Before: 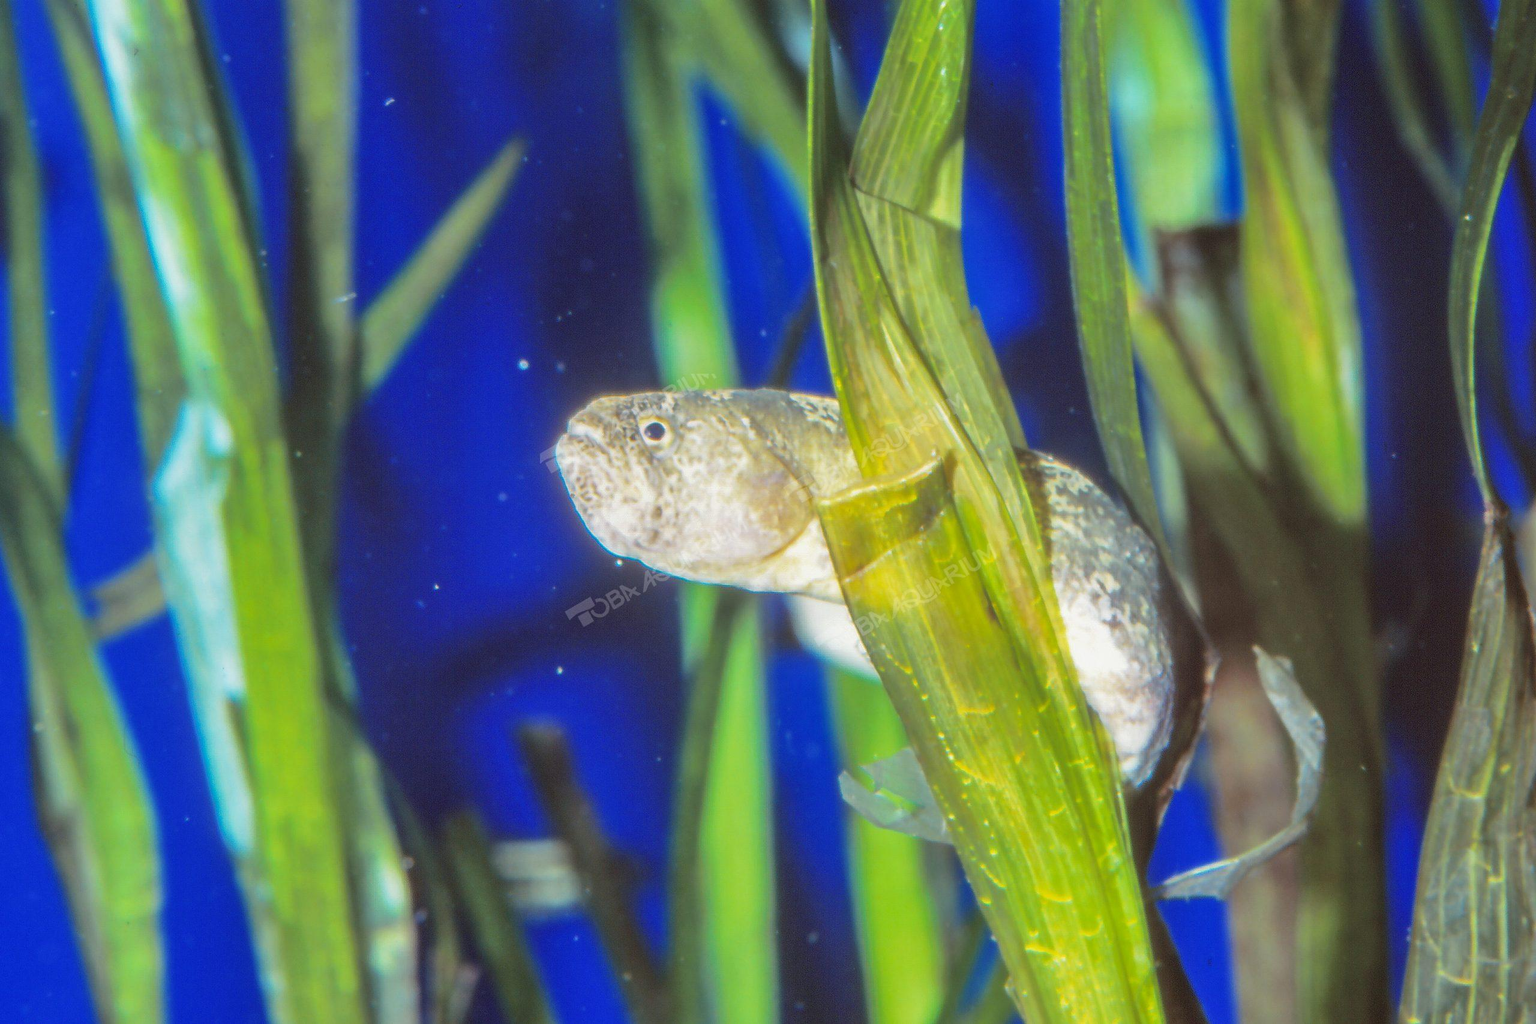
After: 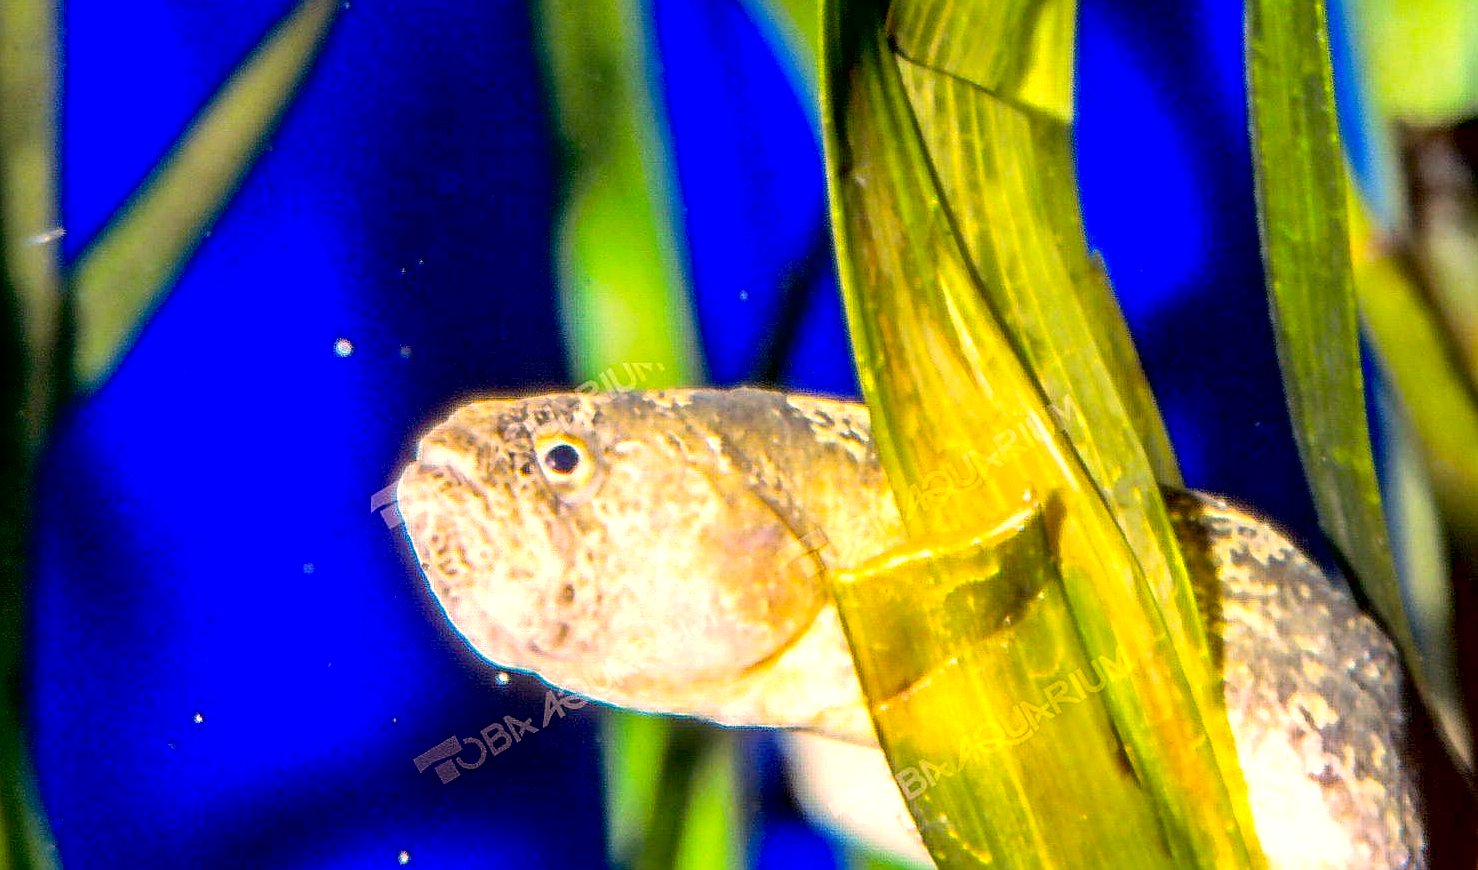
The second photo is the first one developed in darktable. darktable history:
crop: left 20.698%, top 15.242%, right 21.562%, bottom 33.738%
exposure: black level correction 0.058, compensate exposure bias true, compensate highlight preservation false
contrast brightness saturation: contrast 0.036, saturation 0.156
color correction: highlights a* 21.6, highlights b* 21.5
sharpen: on, module defaults
tone equalizer: -8 EV -0.713 EV, -7 EV -0.706 EV, -6 EV -0.599 EV, -5 EV -0.38 EV, -3 EV 0.384 EV, -2 EV 0.6 EV, -1 EV 0.7 EV, +0 EV 0.774 EV, edges refinement/feathering 500, mask exposure compensation -1.57 EV, preserve details no
